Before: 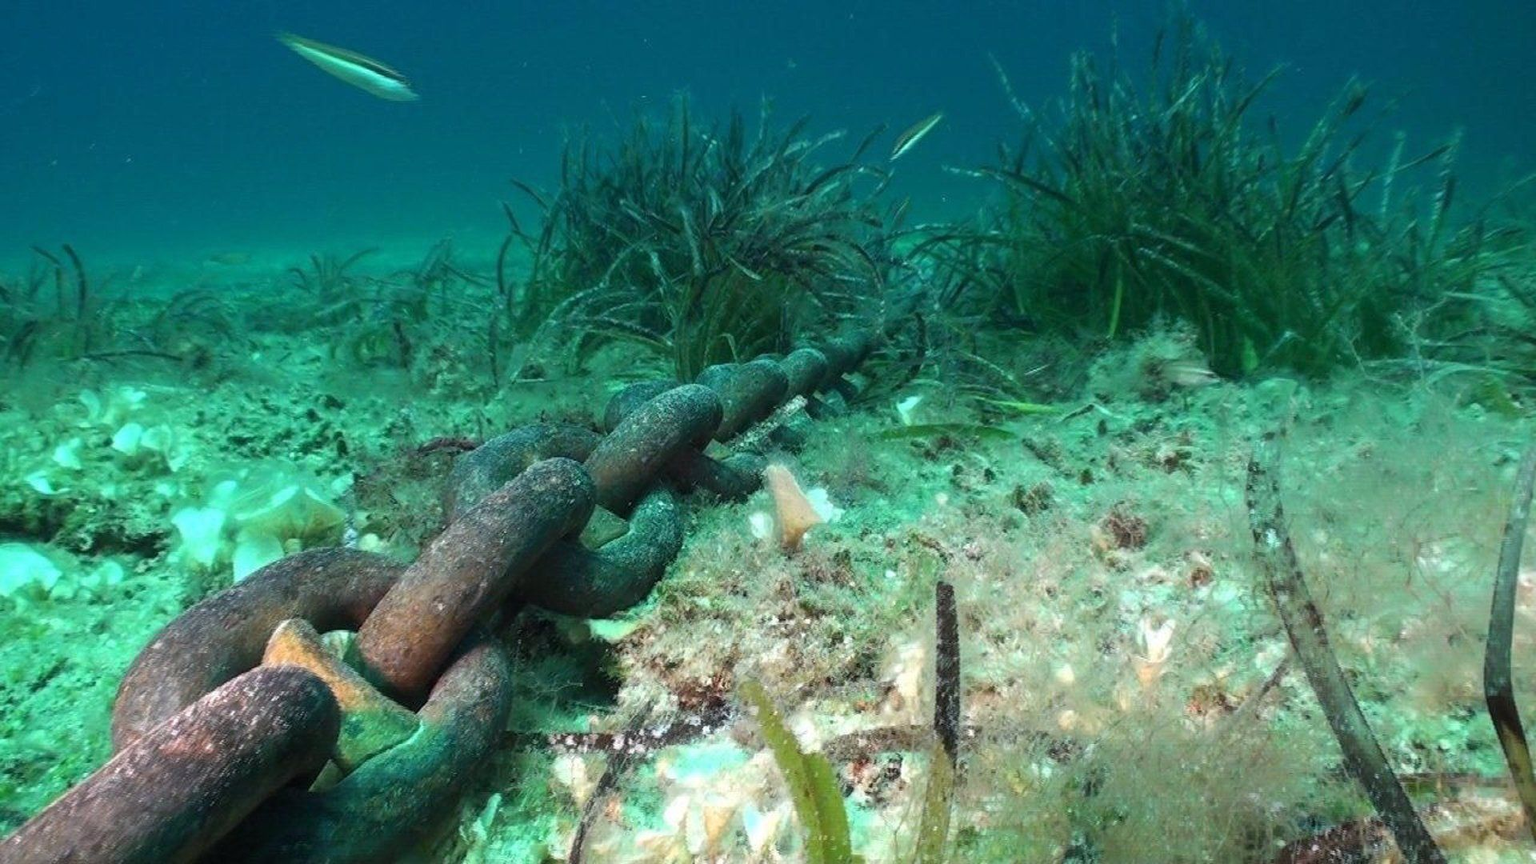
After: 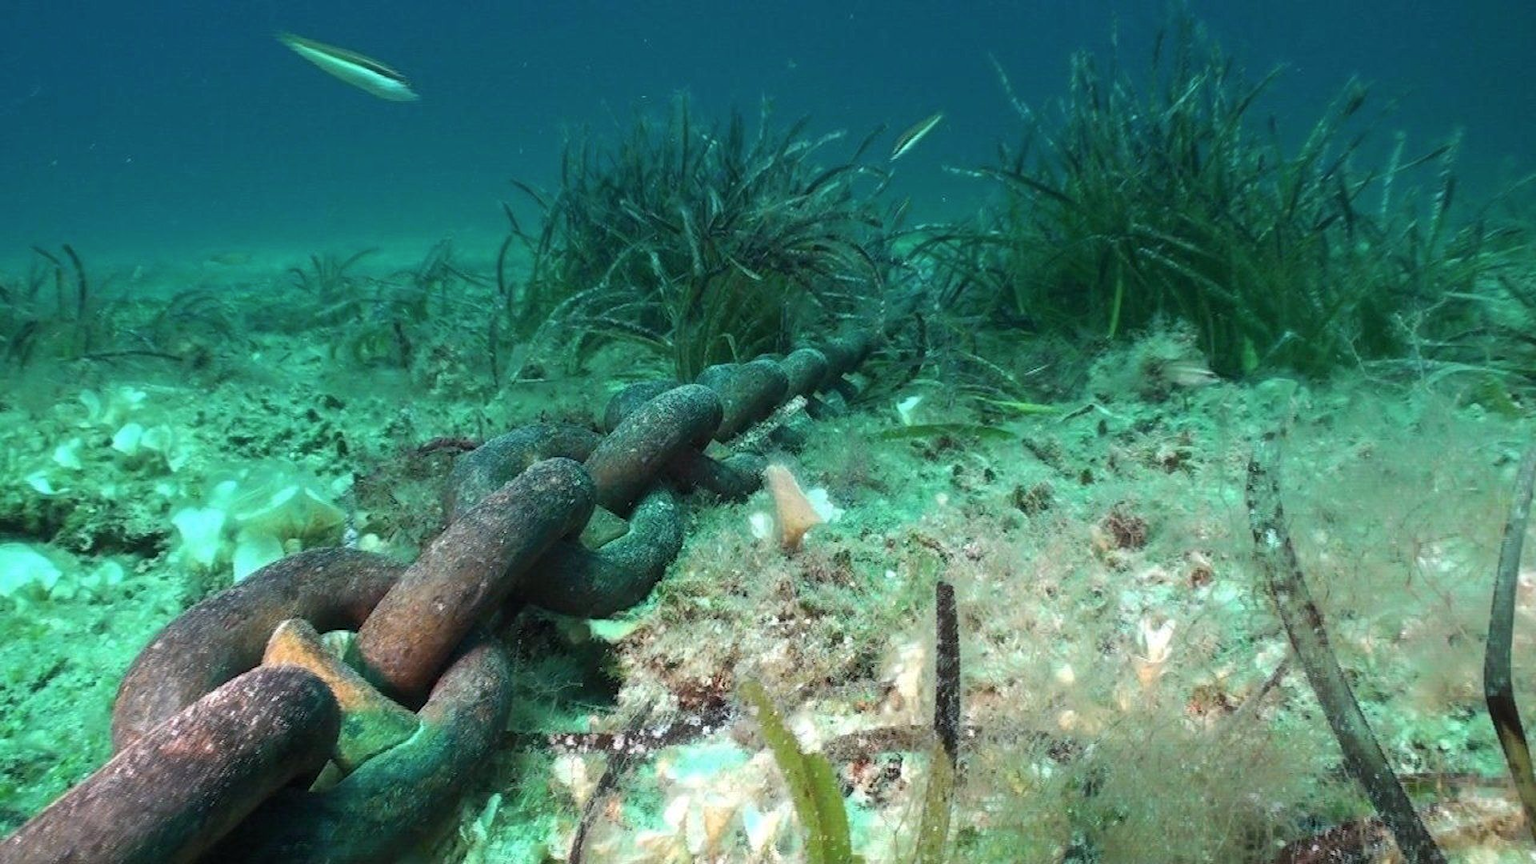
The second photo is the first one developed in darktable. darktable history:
contrast brightness saturation: saturation -0.052
tone equalizer: edges refinement/feathering 500, mask exposure compensation -1.57 EV, preserve details no
